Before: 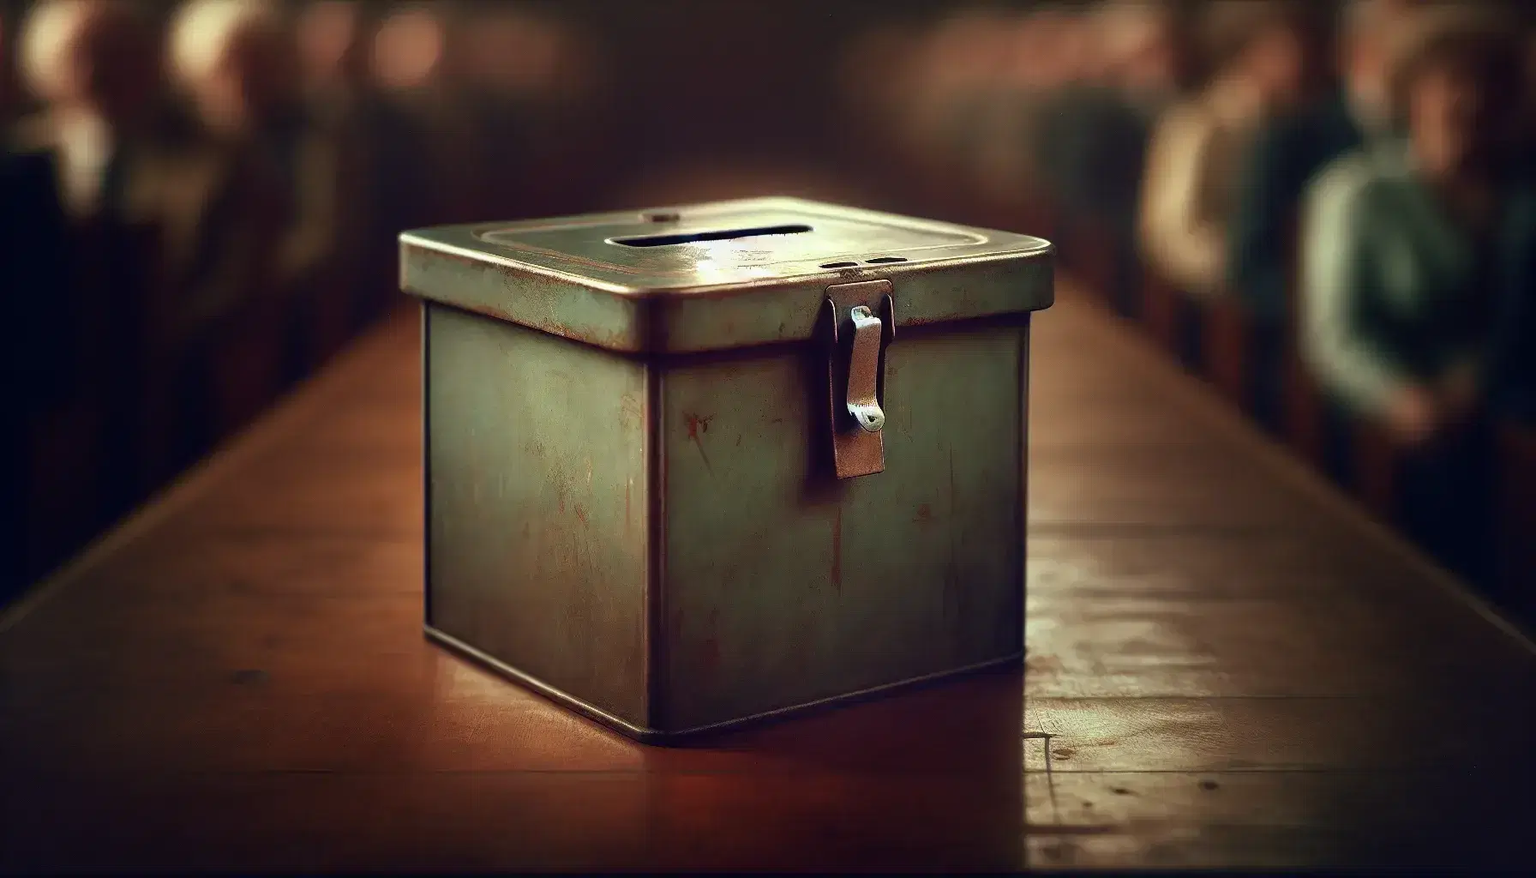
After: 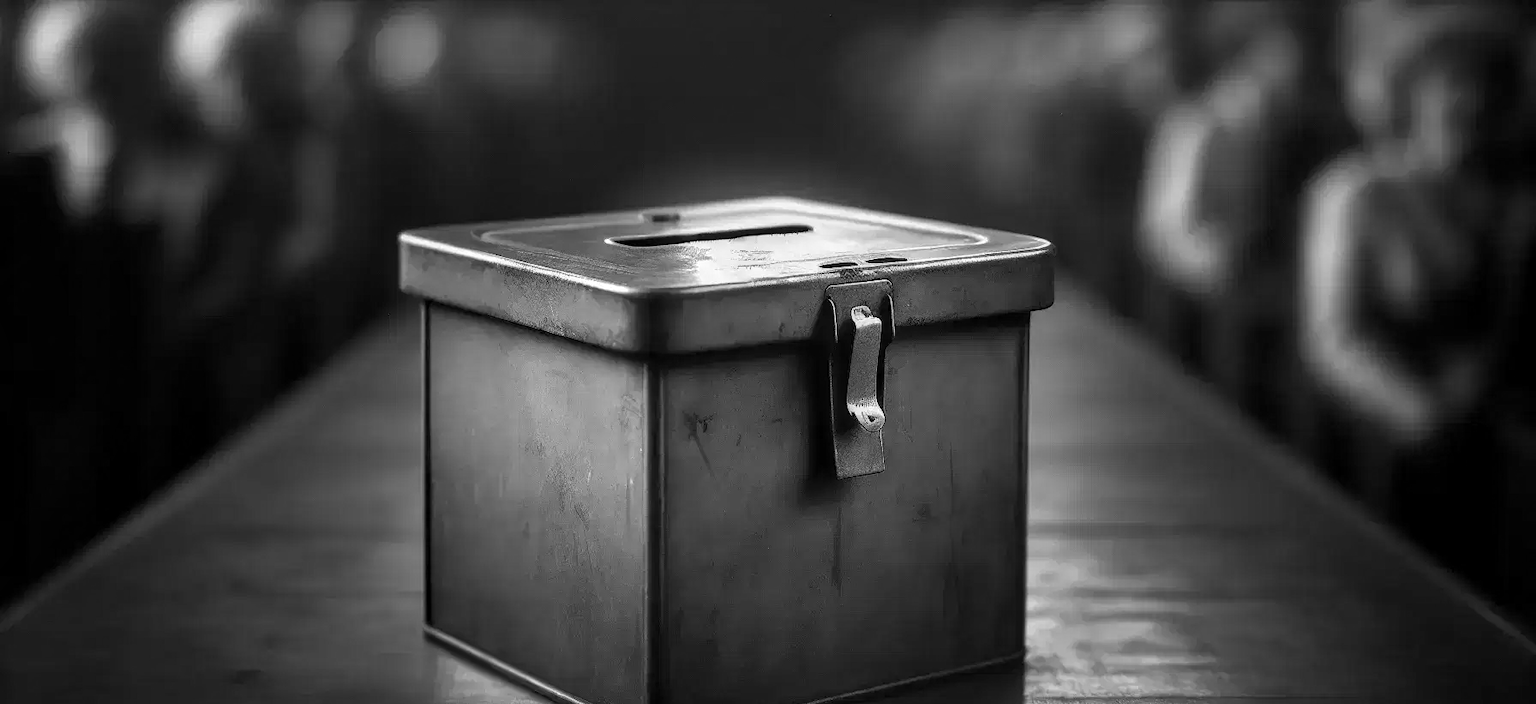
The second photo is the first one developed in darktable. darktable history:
crop: bottom 19.644%
local contrast: on, module defaults
monochrome: on, module defaults
